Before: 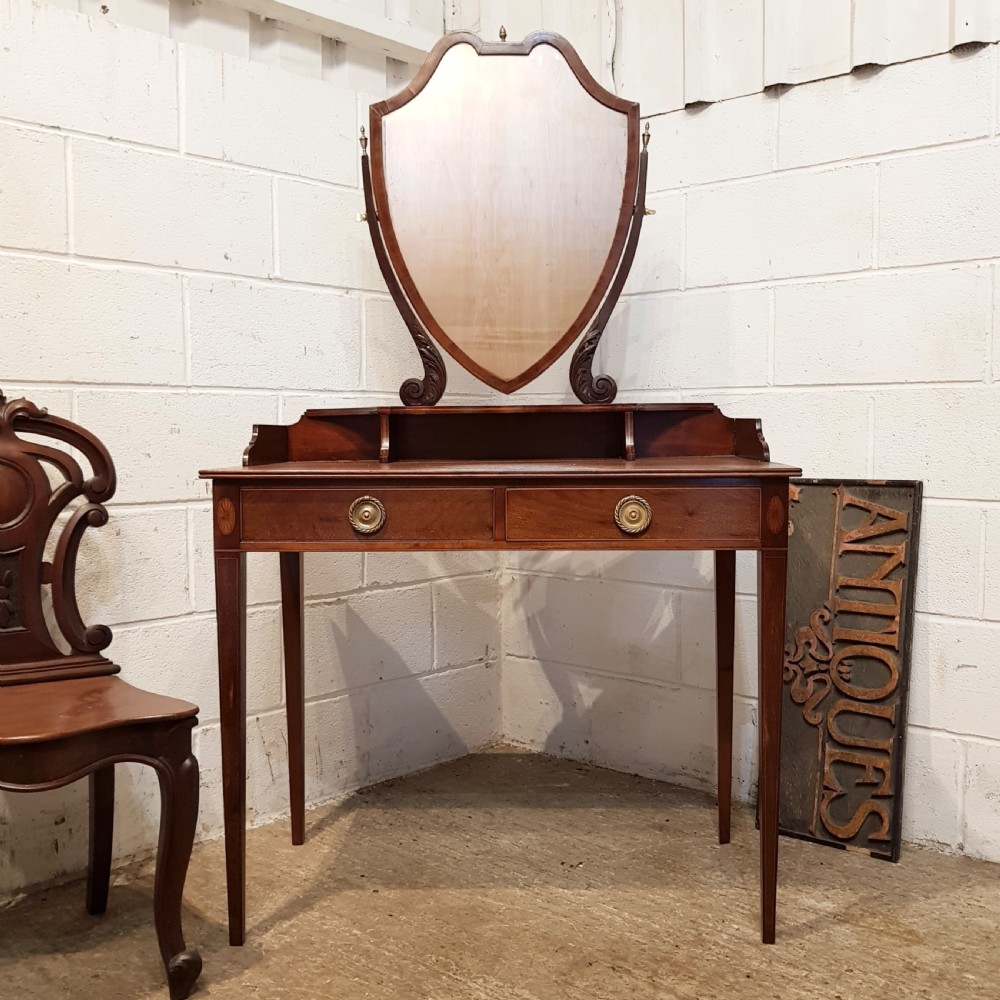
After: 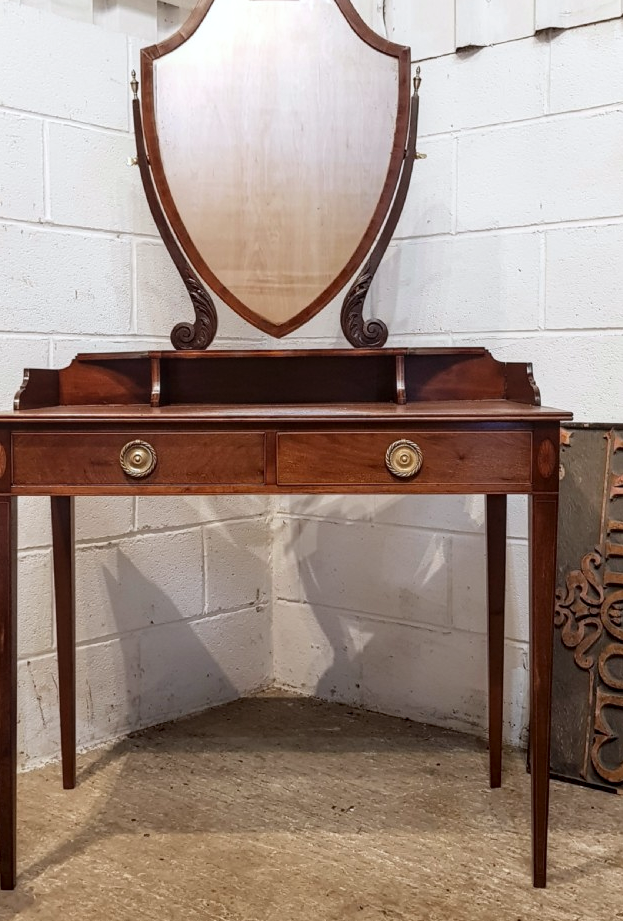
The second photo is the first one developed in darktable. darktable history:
crop and rotate: left 22.918%, top 5.629%, right 14.711%, bottom 2.247%
local contrast: on, module defaults
white balance: red 0.98, blue 1.034
